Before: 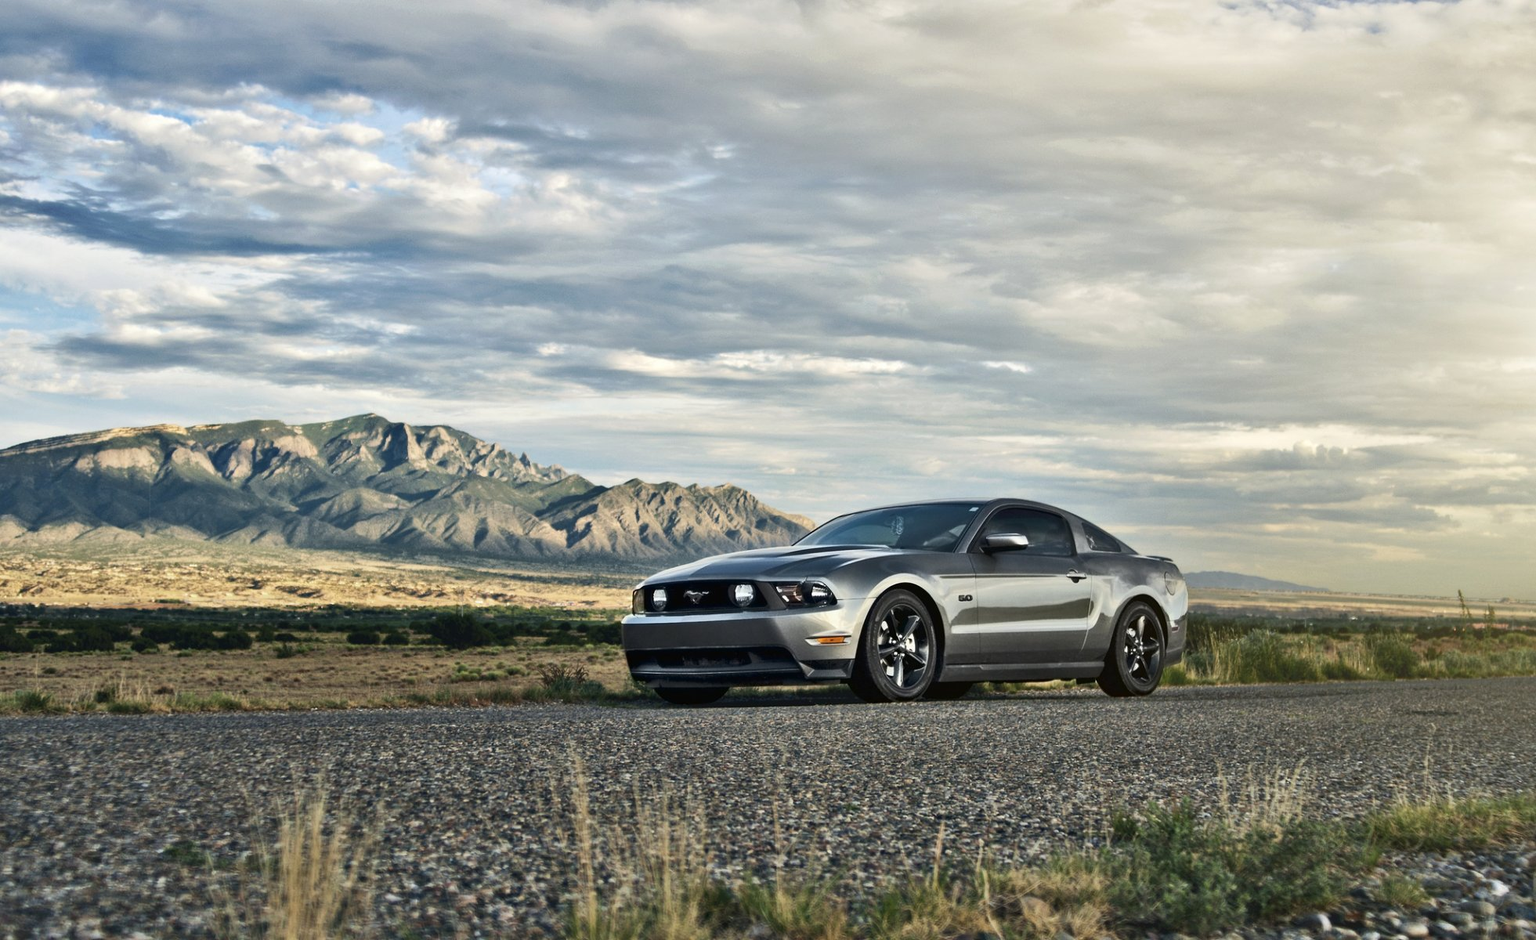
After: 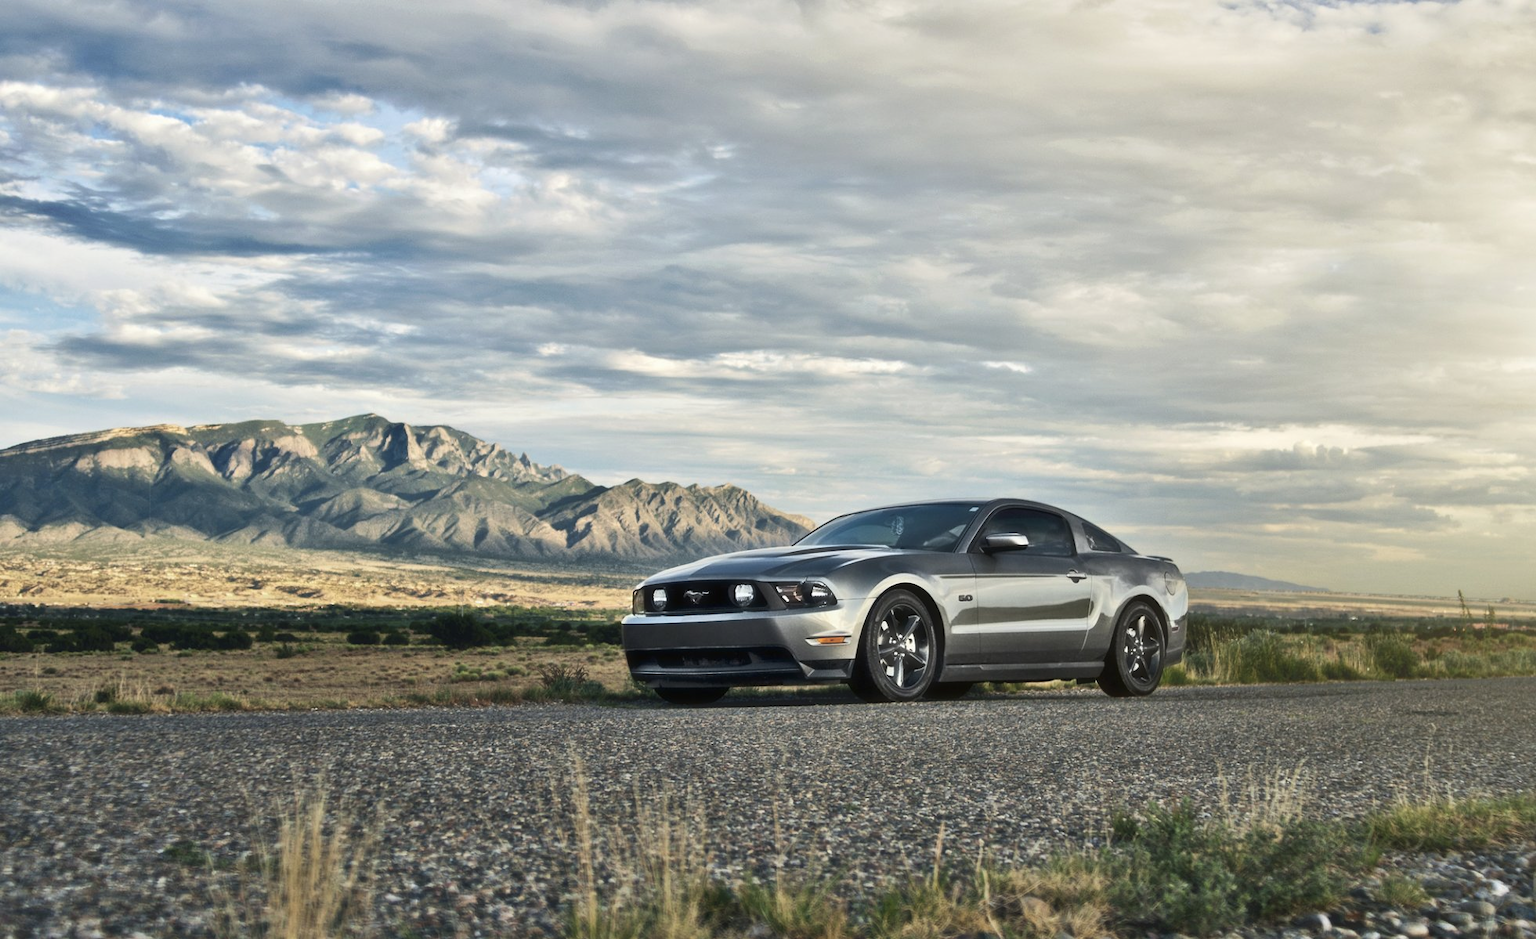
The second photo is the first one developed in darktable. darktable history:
haze removal: strength -0.091, compatibility mode true, adaptive false
